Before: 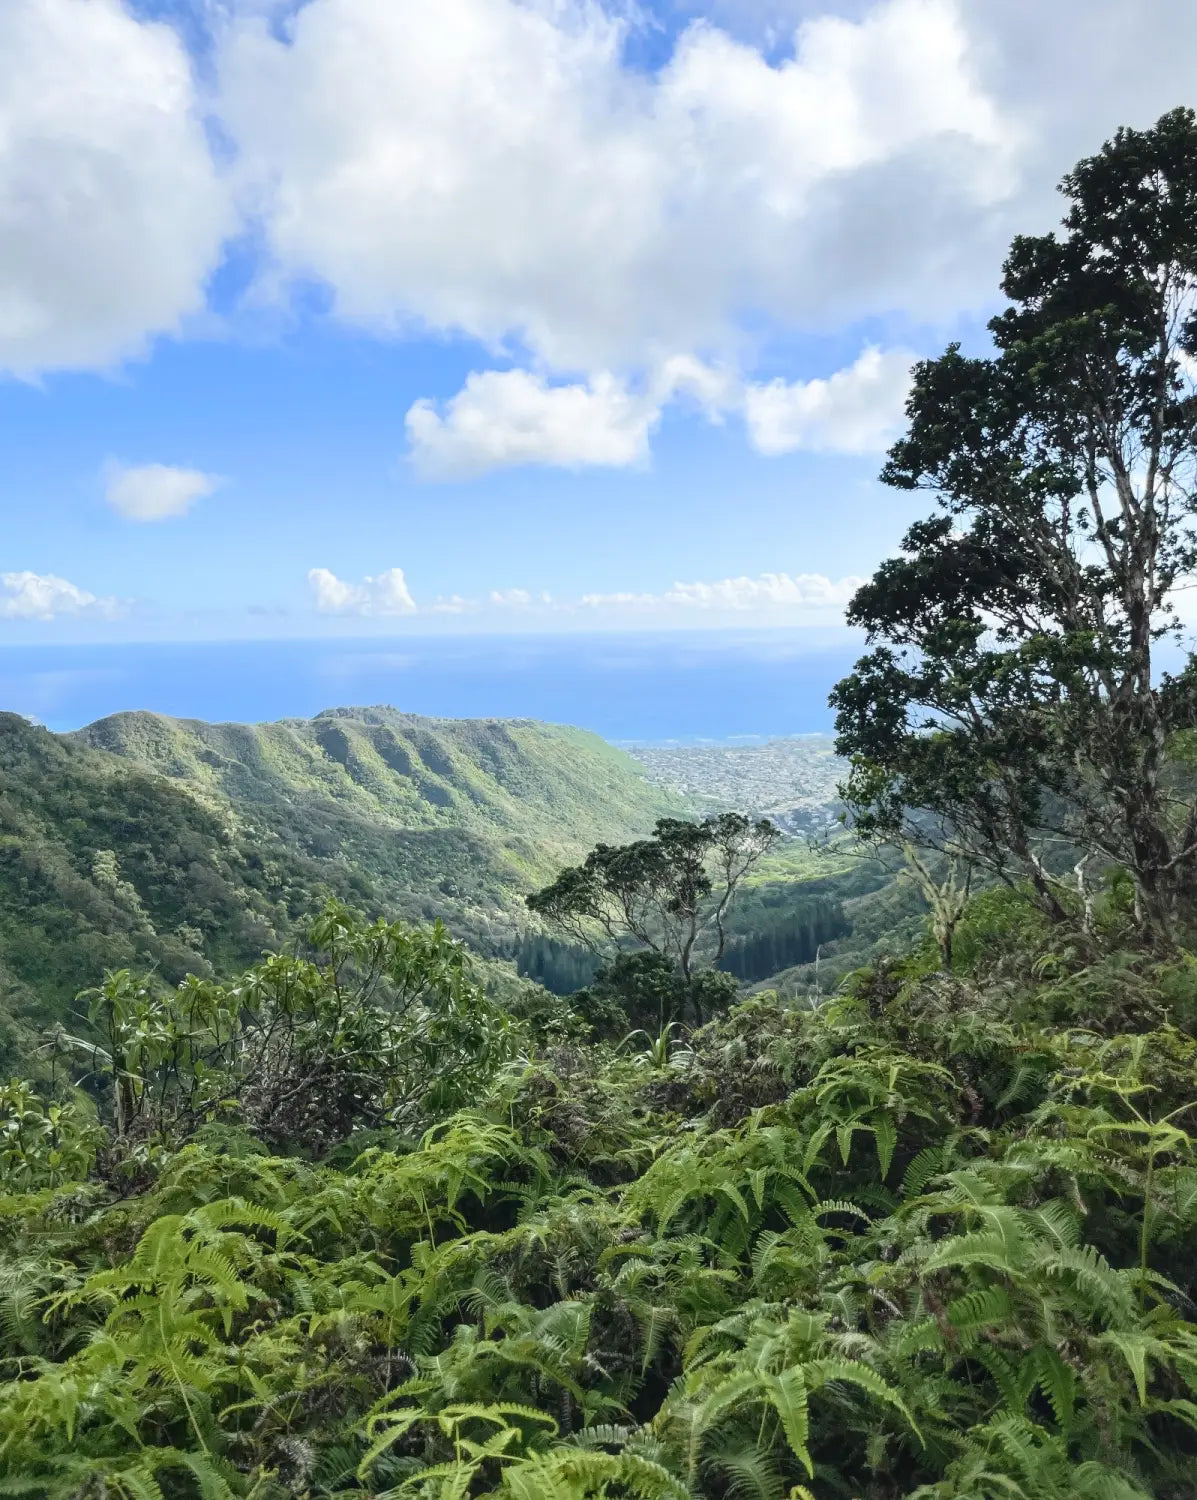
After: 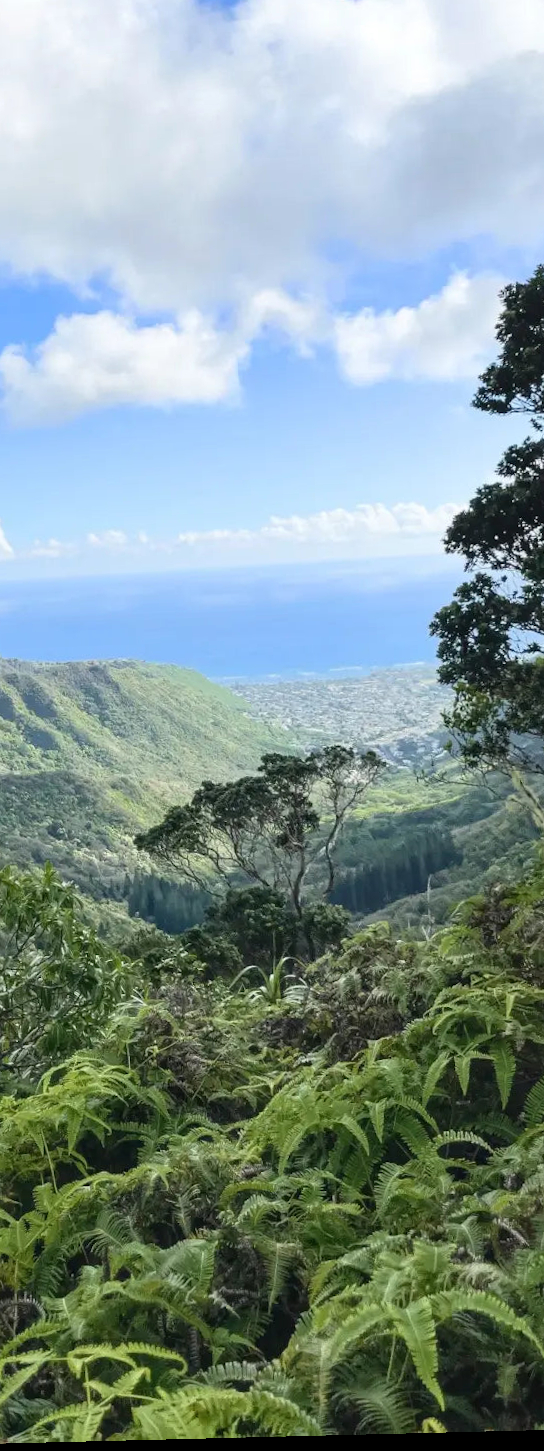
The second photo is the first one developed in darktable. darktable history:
crop: left 33.452%, top 6.025%, right 23.155%
rotate and perspective: rotation -2.22°, lens shift (horizontal) -0.022, automatic cropping off
